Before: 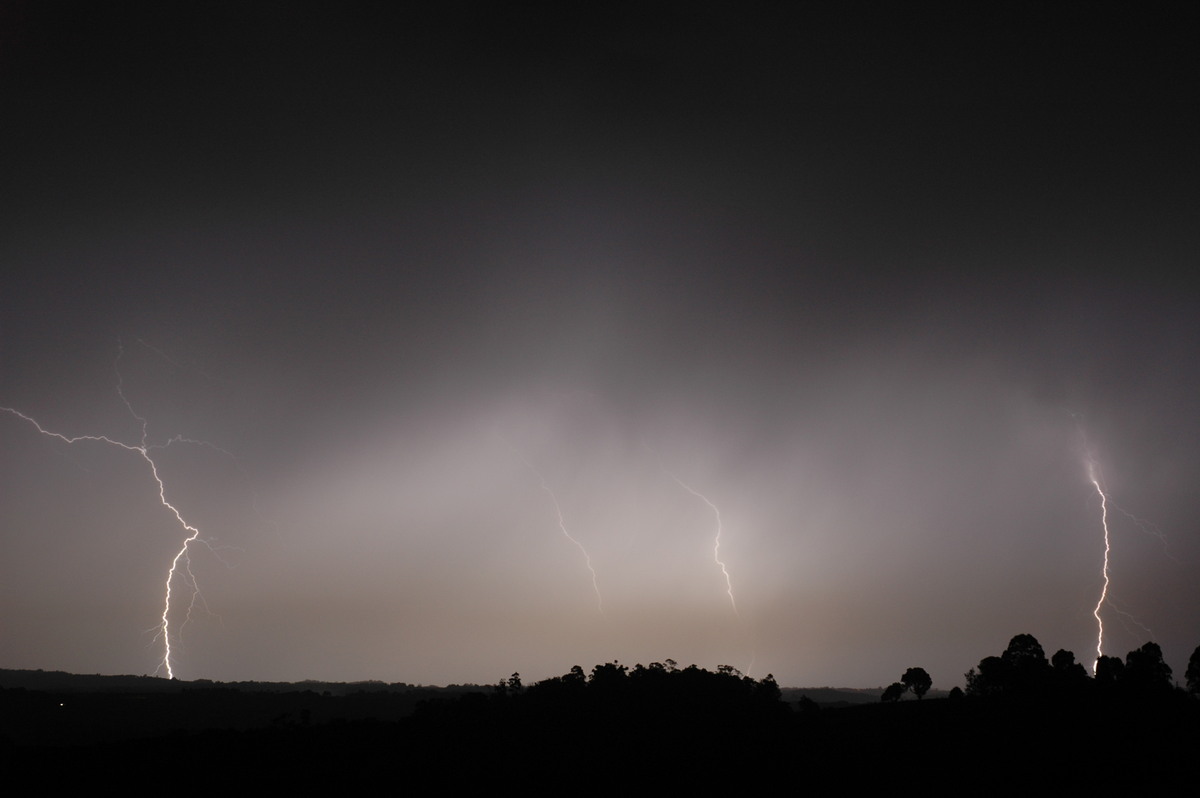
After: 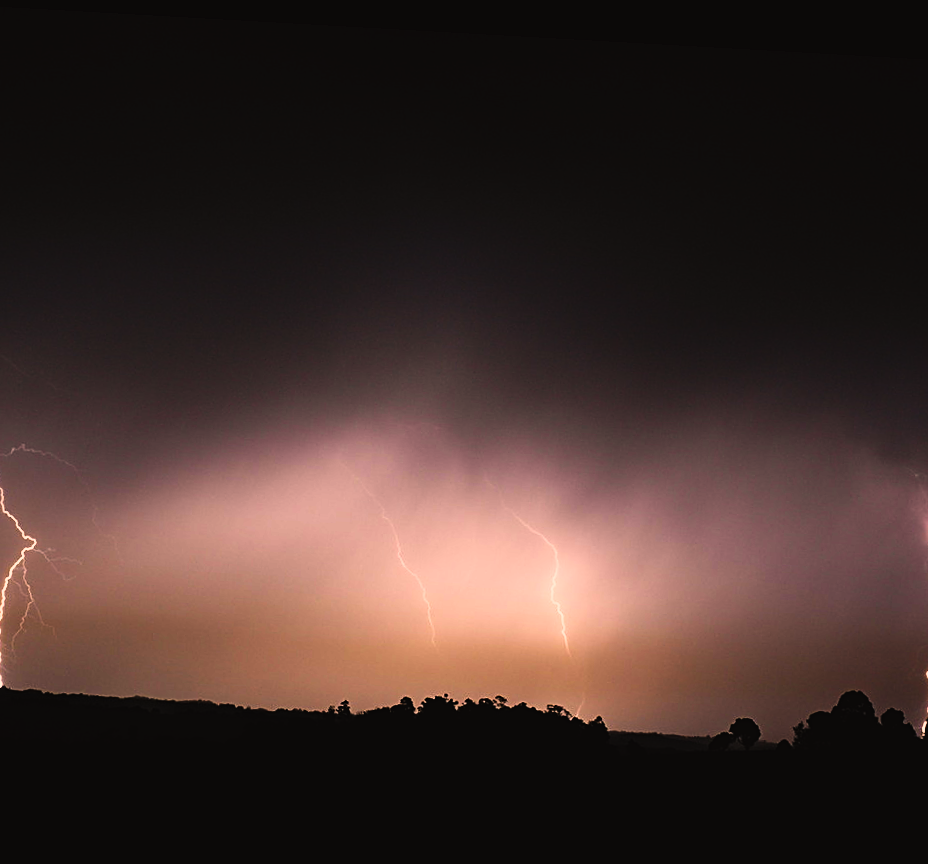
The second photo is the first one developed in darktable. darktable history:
haze removal: adaptive false
exposure: black level correction -0.013, exposure -0.191 EV, compensate highlight preservation false
color correction: highlights a* 21.33, highlights b* 19.84
crop and rotate: angle -3.26°, left 14.246%, top 0.022%, right 11.054%, bottom 0.052%
sharpen: on, module defaults
tone curve: curves: ch0 [(0, 0) (0.003, 0.003) (0.011, 0.006) (0.025, 0.01) (0.044, 0.016) (0.069, 0.02) (0.1, 0.025) (0.136, 0.034) (0.177, 0.051) (0.224, 0.08) (0.277, 0.131) (0.335, 0.209) (0.399, 0.328) (0.468, 0.47) (0.543, 0.629) (0.623, 0.788) (0.709, 0.903) (0.801, 0.965) (0.898, 0.989) (1, 1)], preserve colors none
